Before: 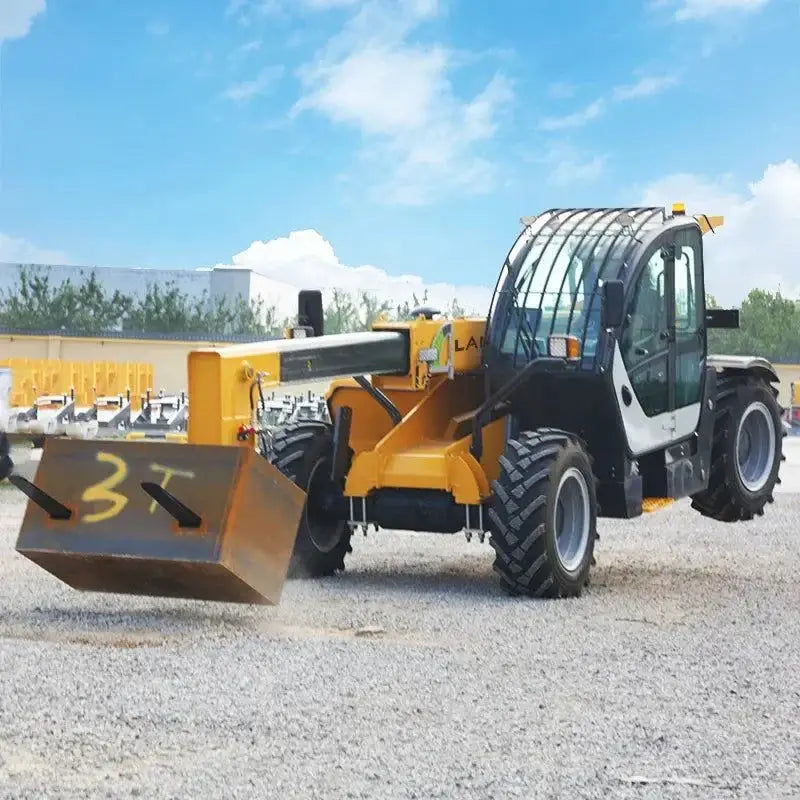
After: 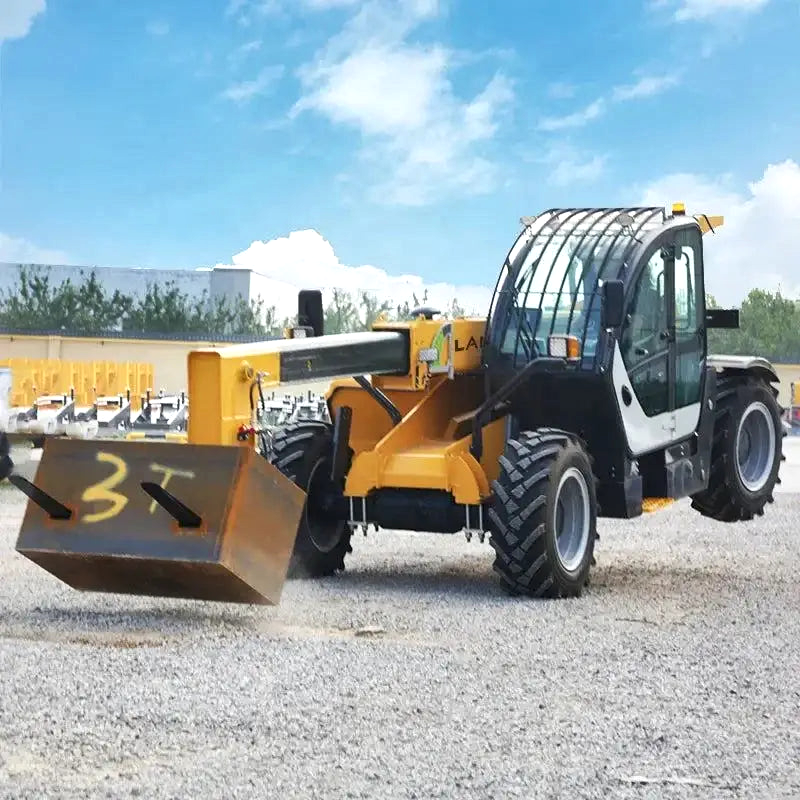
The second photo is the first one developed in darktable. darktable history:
local contrast: mode bilateral grid, contrast 25, coarseness 60, detail 151%, midtone range 0.2
